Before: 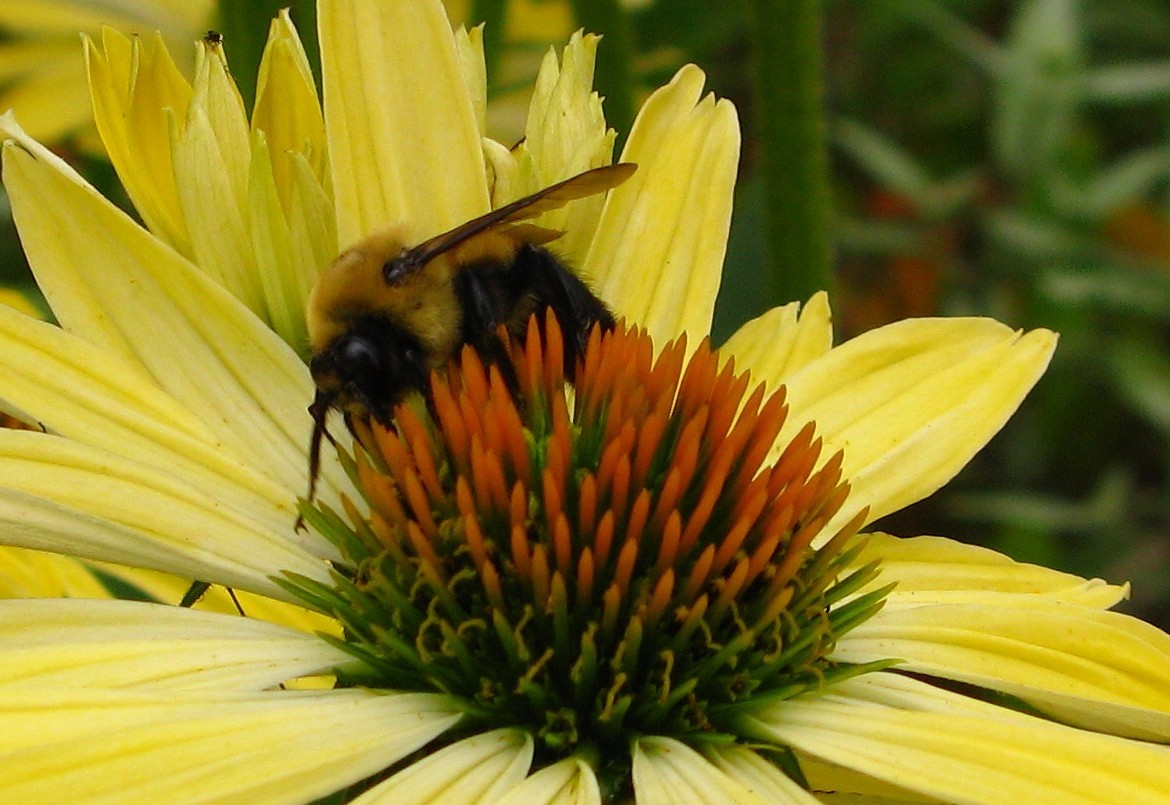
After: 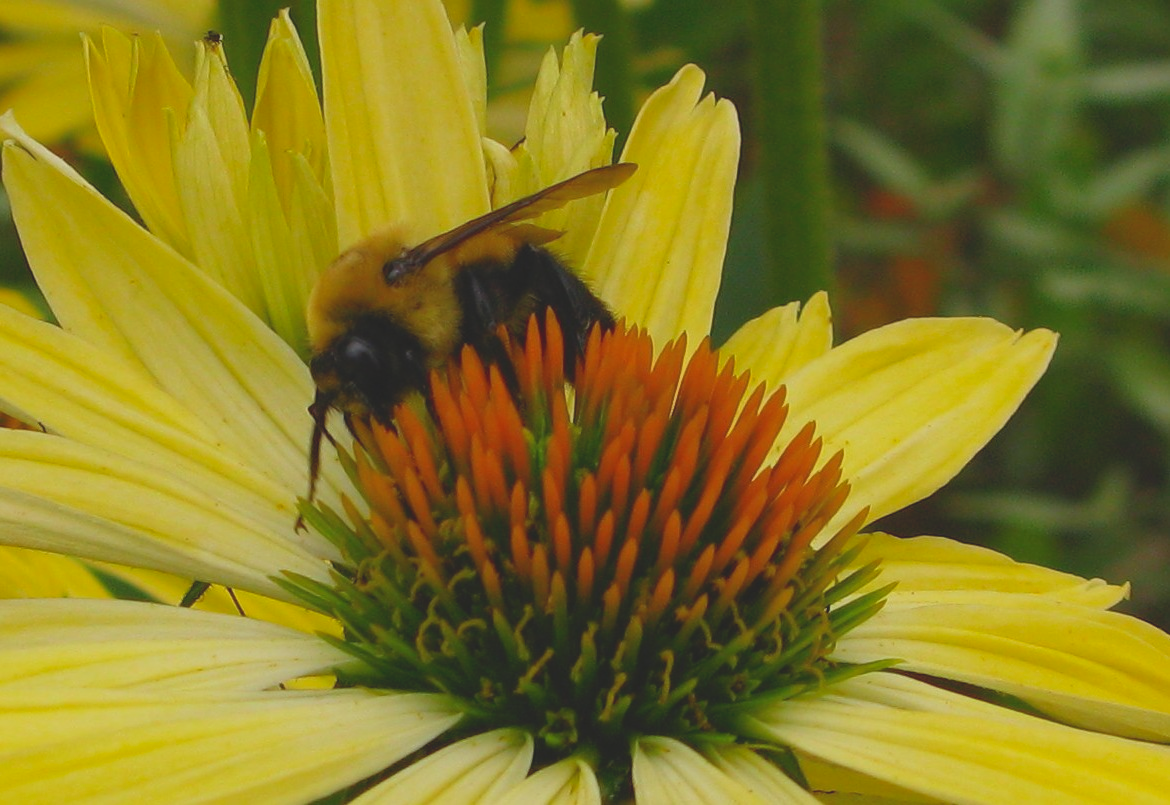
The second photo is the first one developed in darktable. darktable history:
contrast brightness saturation: contrast -0.276
